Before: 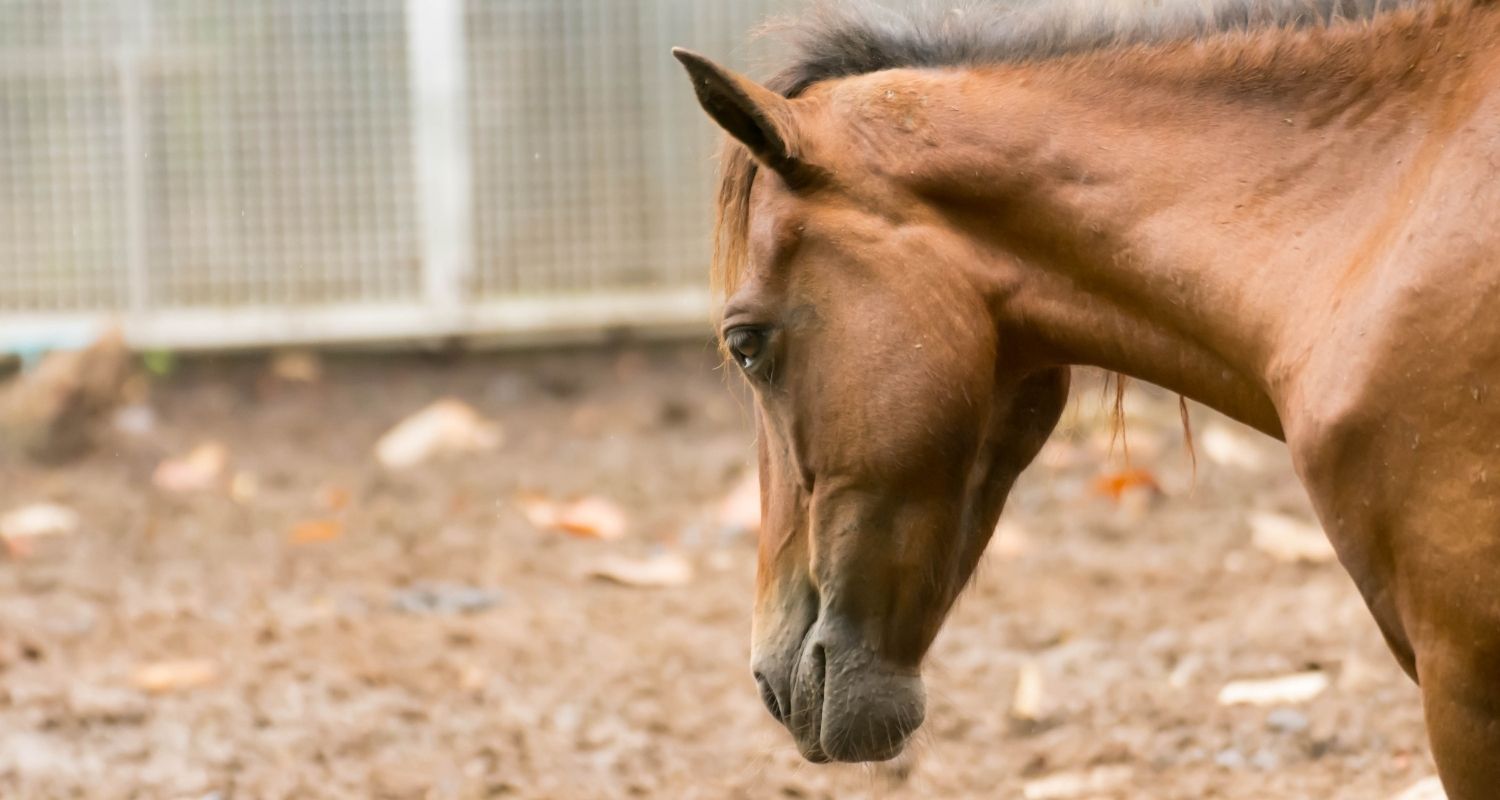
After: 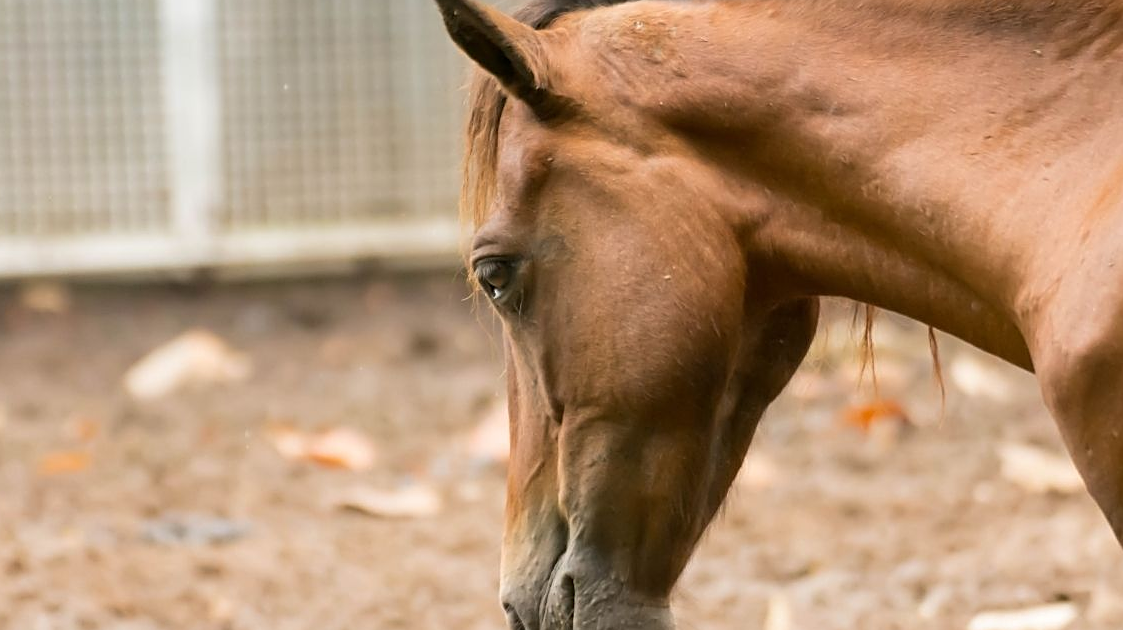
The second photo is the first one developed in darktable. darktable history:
sharpen: on, module defaults
crop: left 16.768%, top 8.653%, right 8.362%, bottom 12.485%
